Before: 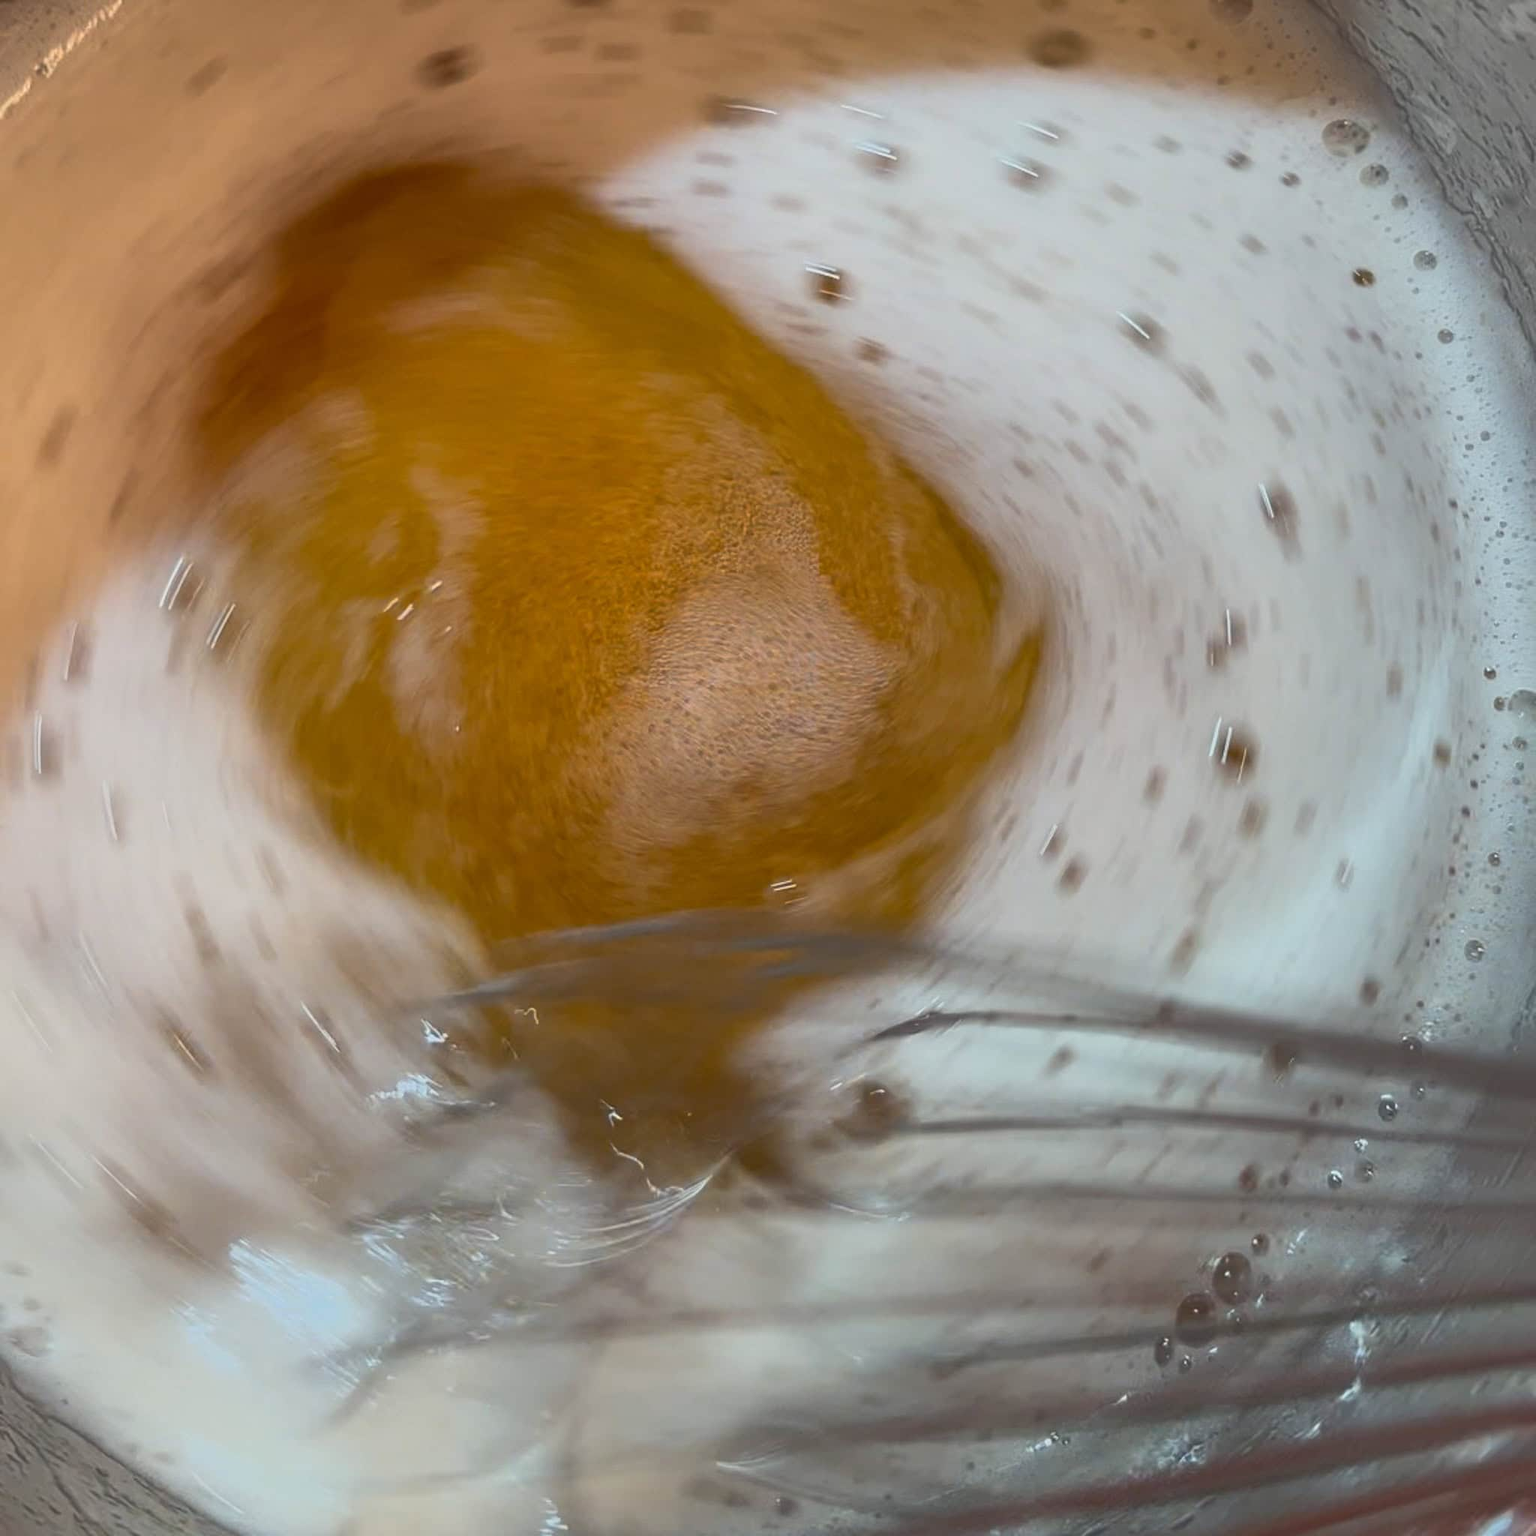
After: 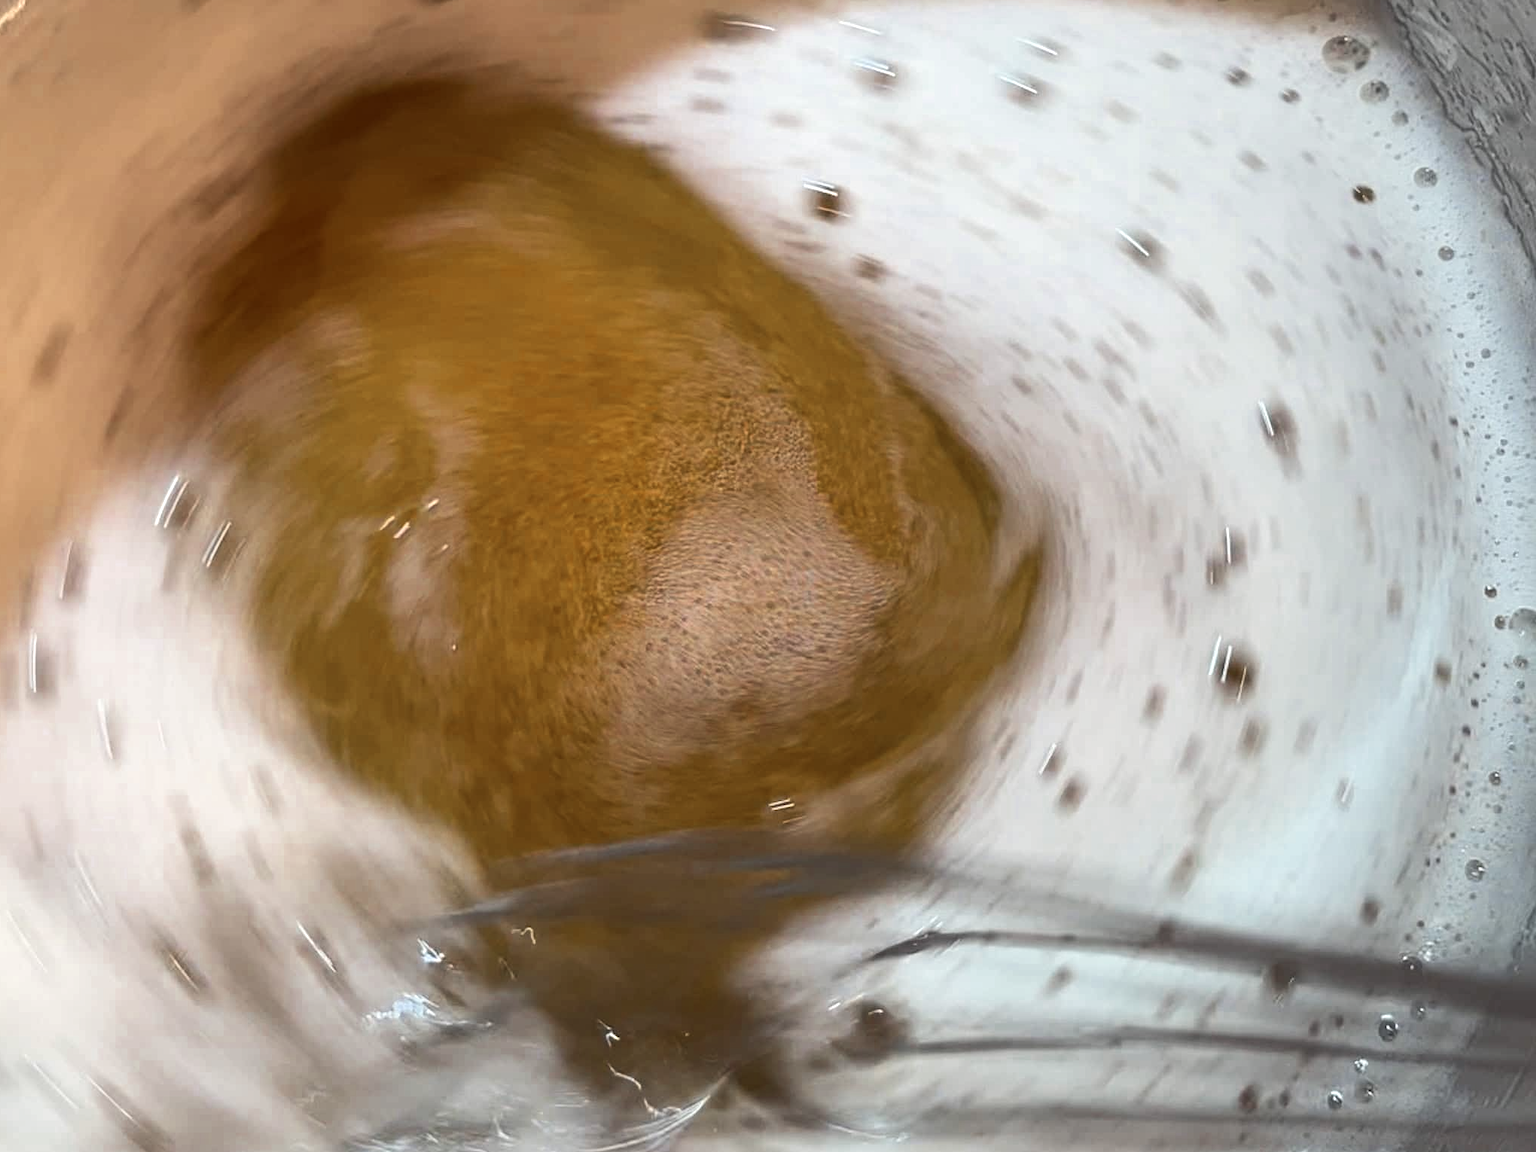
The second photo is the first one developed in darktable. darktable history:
tone equalizer: -8 EV -0.75 EV, -7 EV -0.7 EV, -6 EV -0.6 EV, -5 EV -0.4 EV, -3 EV 0.4 EV, -2 EV 0.6 EV, -1 EV 0.7 EV, +0 EV 0.75 EV, edges refinement/feathering 500, mask exposure compensation -1.57 EV, preserve details no
color zones: curves: ch0 [(0, 0.5) (0.125, 0.4) (0.25, 0.5) (0.375, 0.4) (0.5, 0.4) (0.625, 0.35) (0.75, 0.35) (0.875, 0.5)]; ch1 [(0, 0.35) (0.125, 0.45) (0.25, 0.35) (0.375, 0.35) (0.5, 0.35) (0.625, 0.35) (0.75, 0.45) (0.875, 0.35)]; ch2 [(0, 0.6) (0.125, 0.5) (0.25, 0.5) (0.375, 0.6) (0.5, 0.6) (0.625, 0.5) (0.75, 0.5) (0.875, 0.5)]
crop: left 0.387%, top 5.469%, bottom 19.809%
